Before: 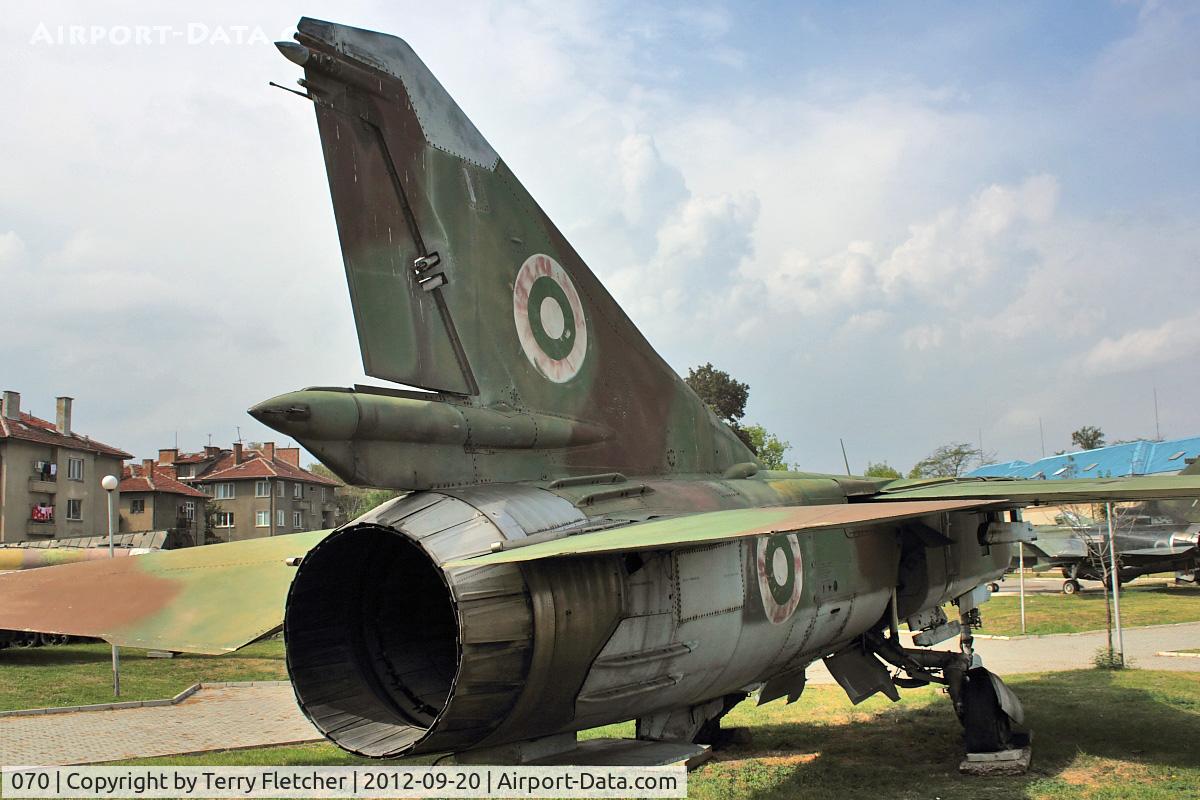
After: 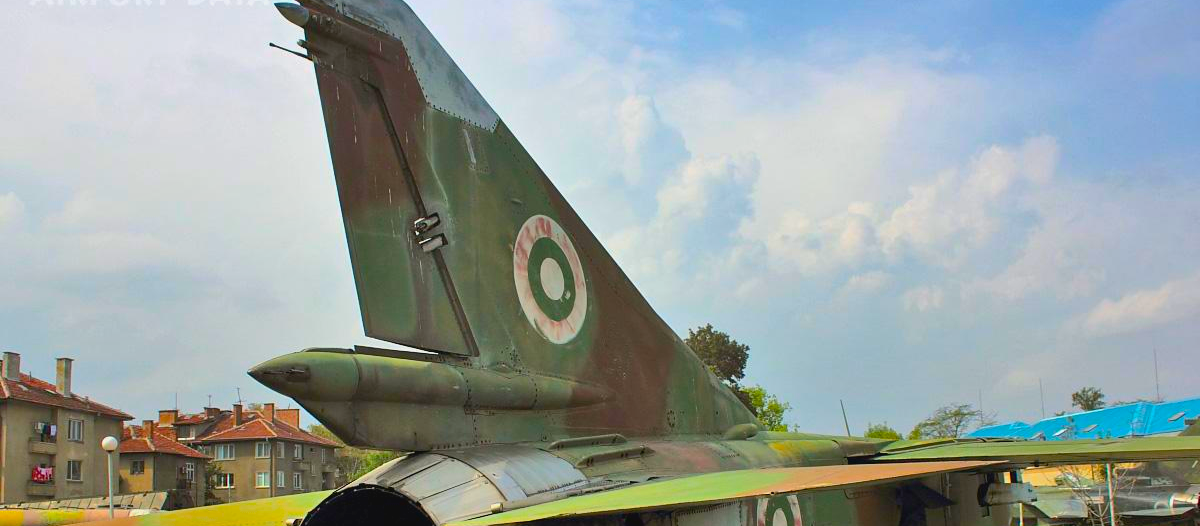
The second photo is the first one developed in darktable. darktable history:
crop and rotate: top 4.949%, bottom 29.298%
exposure: exposure -0.158 EV, compensate highlight preservation false
shadows and highlights: on, module defaults
tone curve: curves: ch0 [(0.016, 0.023) (0.248, 0.252) (0.732, 0.797) (1, 1)], color space Lab, independent channels, preserve colors none
color balance rgb: white fulcrum 0.068 EV, linear chroma grading › global chroma 0.254%, perceptual saturation grading › global saturation 29.566%, global vibrance 50.344%
